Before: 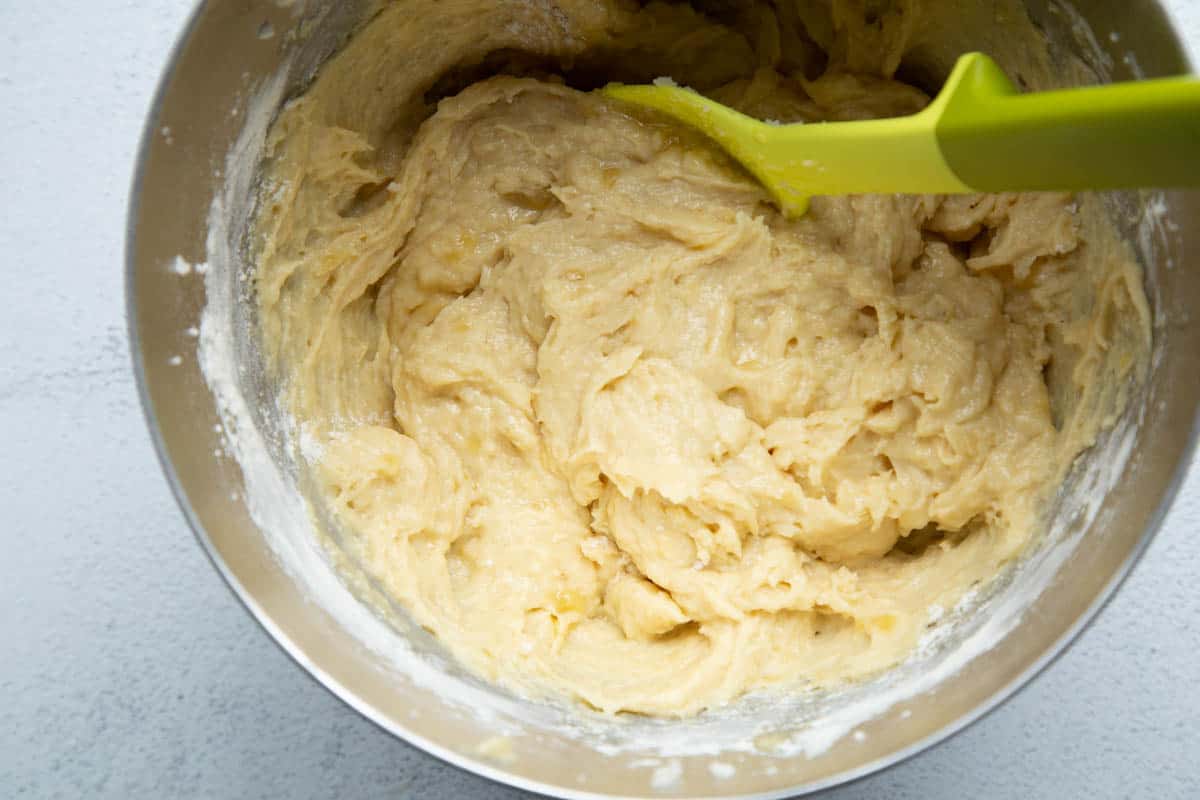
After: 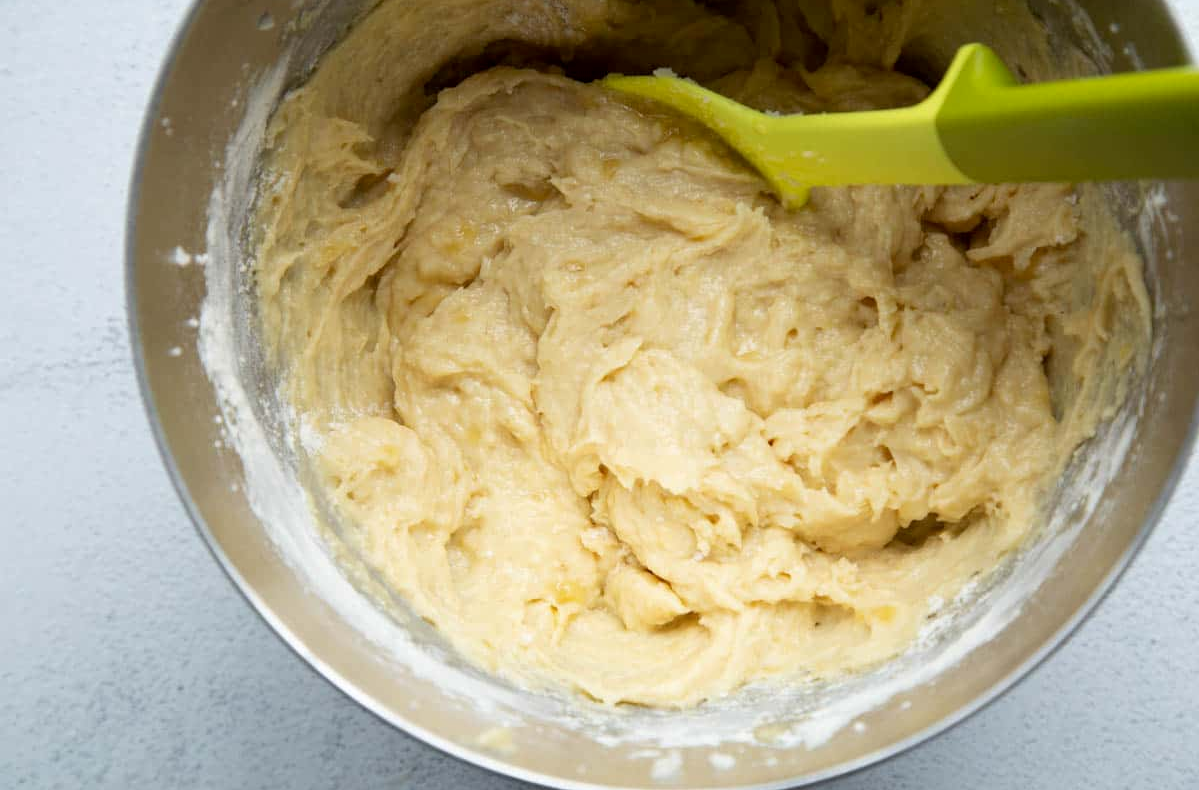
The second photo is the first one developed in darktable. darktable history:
exposure: black level correction 0.001, compensate exposure bias true, compensate highlight preservation false
crop: top 1.199%, right 0.046%
